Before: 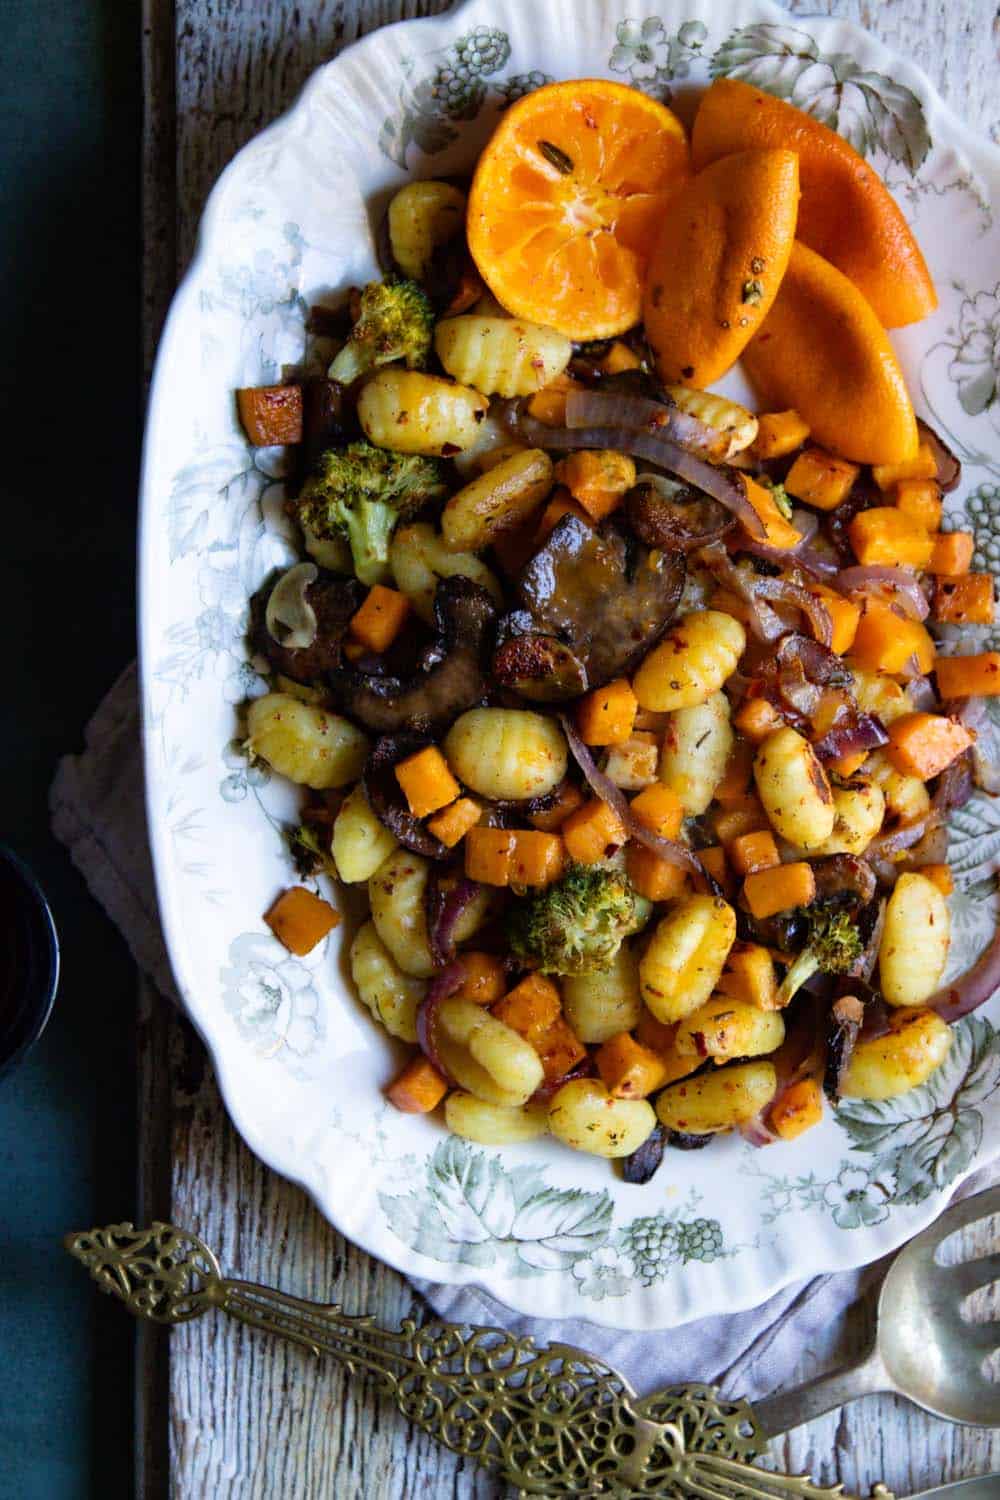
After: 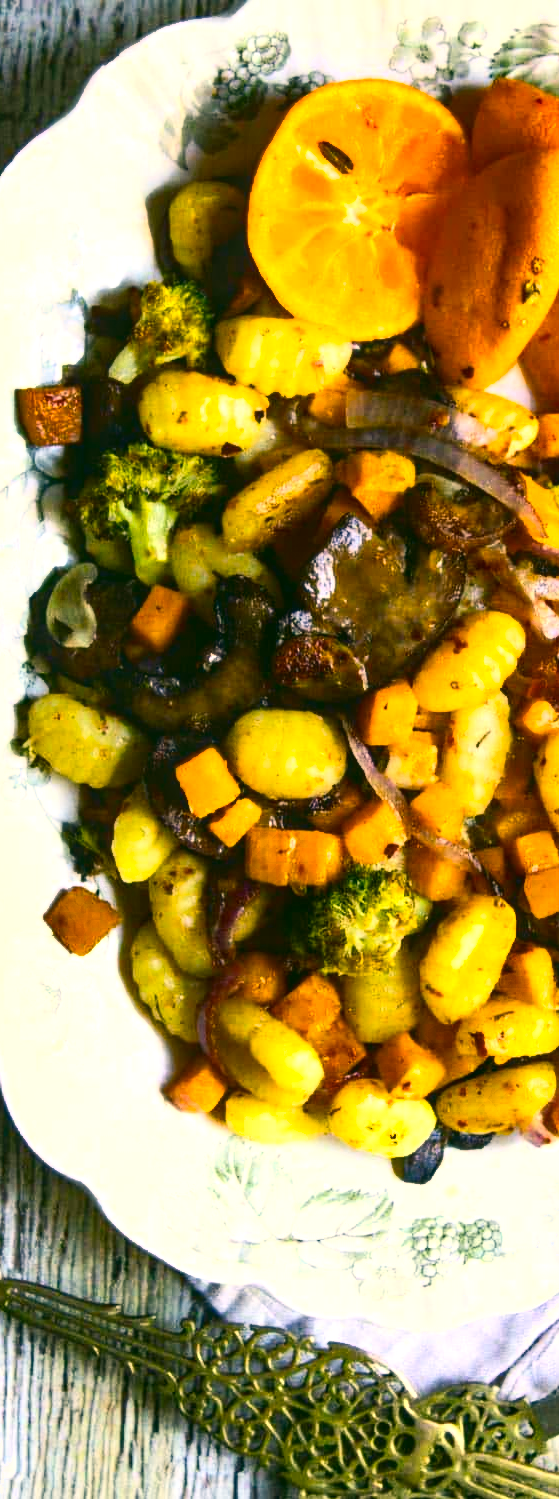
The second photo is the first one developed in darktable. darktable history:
color balance rgb: perceptual saturation grading › global saturation 25.13%
local contrast: on, module defaults
contrast brightness saturation: contrast 0.271
crop: left 22.078%, right 22.021%, bottom 0.013%
contrast equalizer: y [[0.6 ×6], [0.55 ×6], [0 ×6], [0 ×6], [0 ×6]], mix -1
exposure: black level correction 0.001, exposure 0.967 EV, compensate highlight preservation false
color correction: highlights a* 4.8, highlights b* 24.31, shadows a* -16.16, shadows b* 3.7
shadows and highlights: radius 135.9, soften with gaussian
